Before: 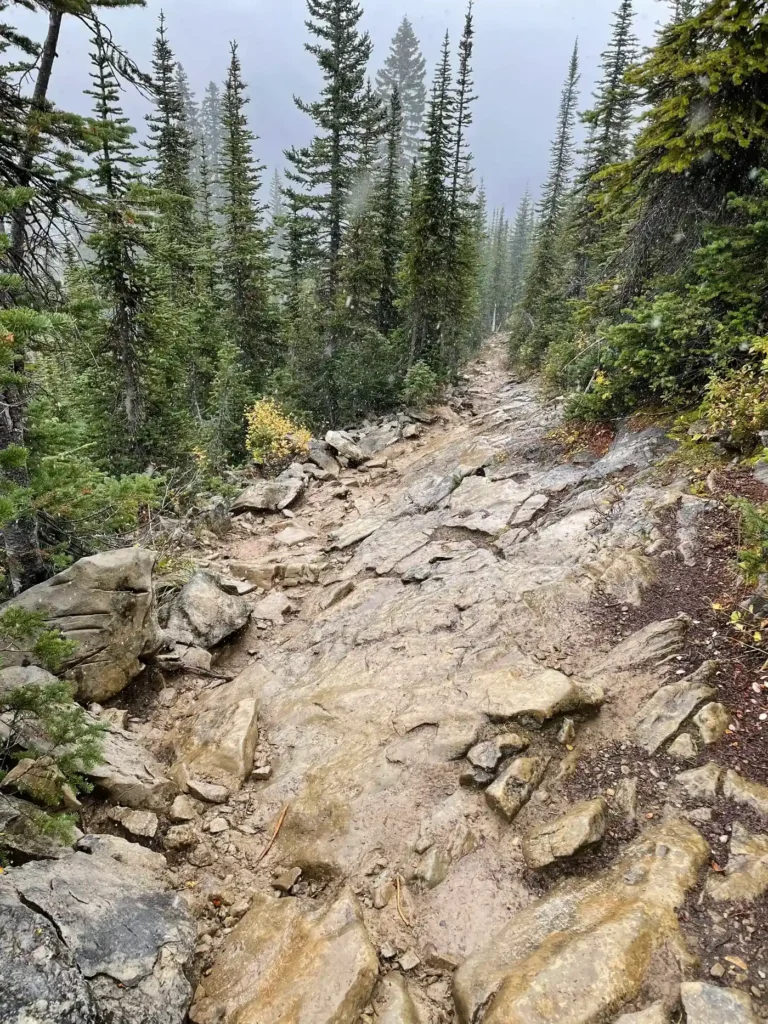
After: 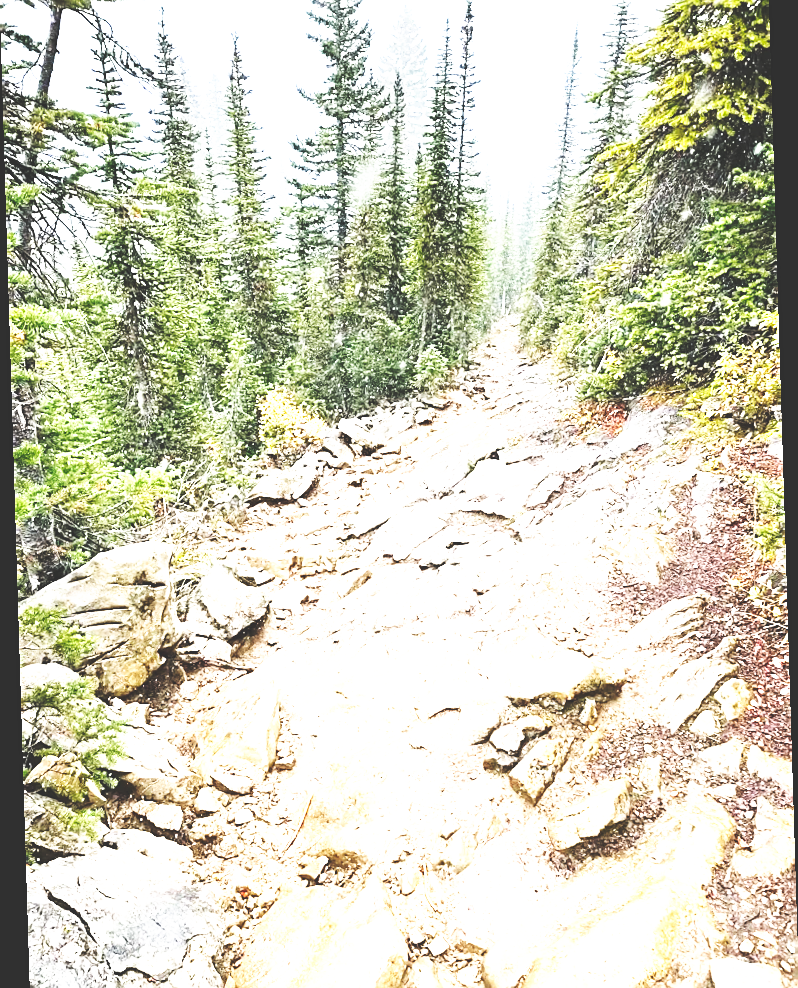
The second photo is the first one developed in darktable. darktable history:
exposure: black level correction 0, exposure 1.7 EV, compensate exposure bias true, compensate highlight preservation false
crop and rotate: top 2.479%, bottom 3.018%
base curve: curves: ch0 [(0, 0) (0.007, 0.004) (0.027, 0.03) (0.046, 0.07) (0.207, 0.54) (0.442, 0.872) (0.673, 0.972) (1, 1)], preserve colors none
rgb levels: preserve colors max RGB
sharpen: on, module defaults
rgb curve: curves: ch0 [(0, 0.186) (0.314, 0.284) (0.775, 0.708) (1, 1)], compensate middle gray true, preserve colors none
rotate and perspective: rotation -1.75°, automatic cropping off
